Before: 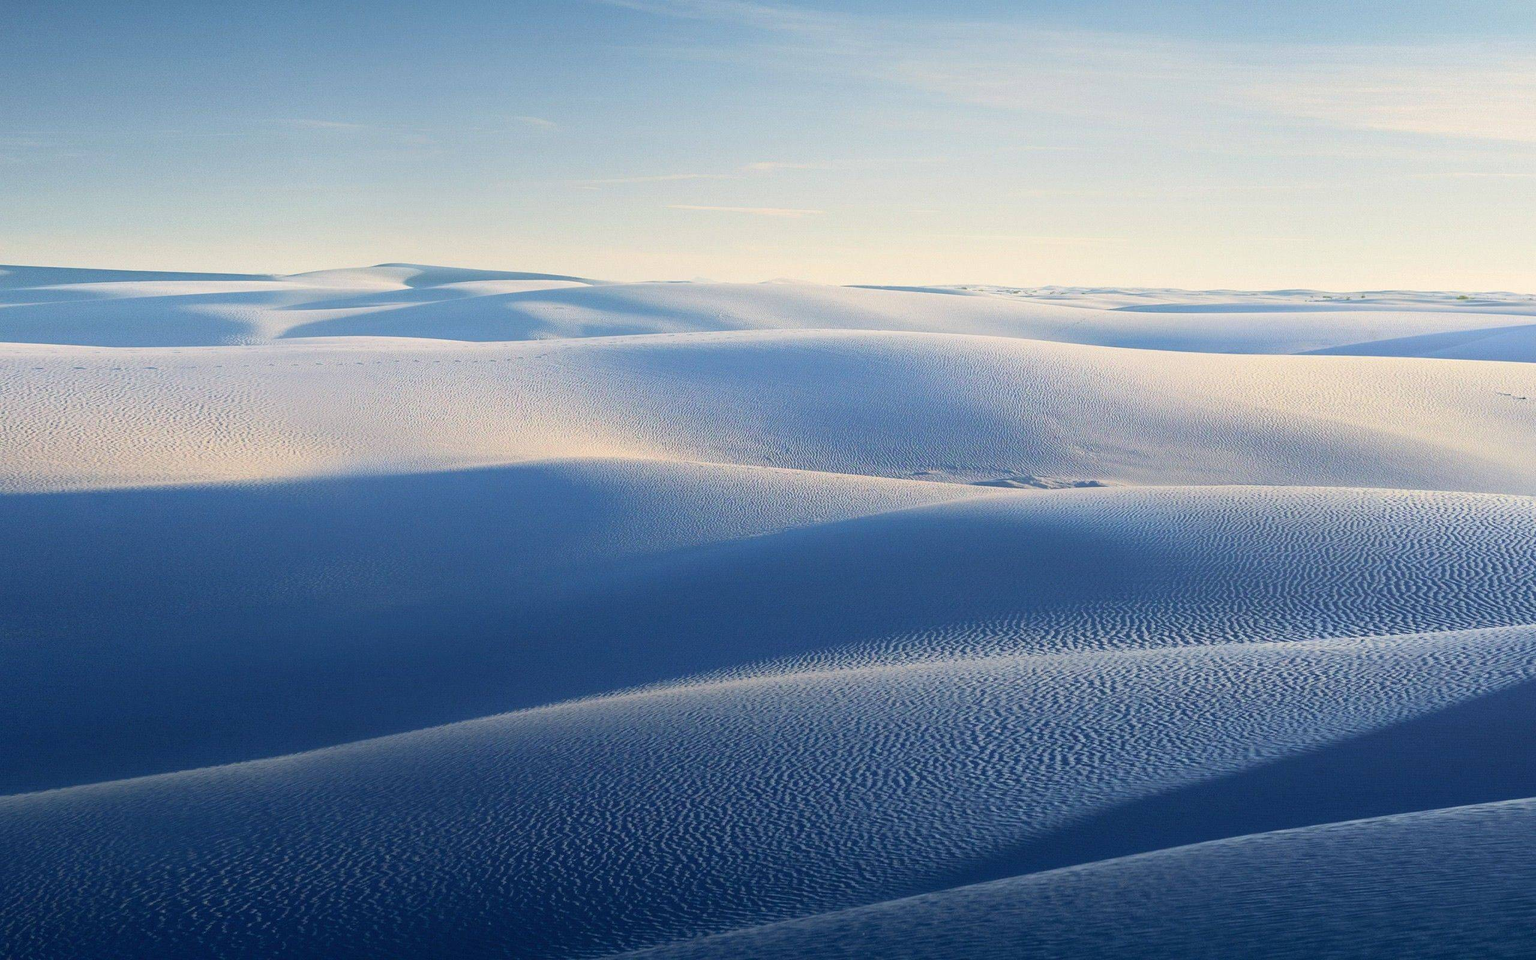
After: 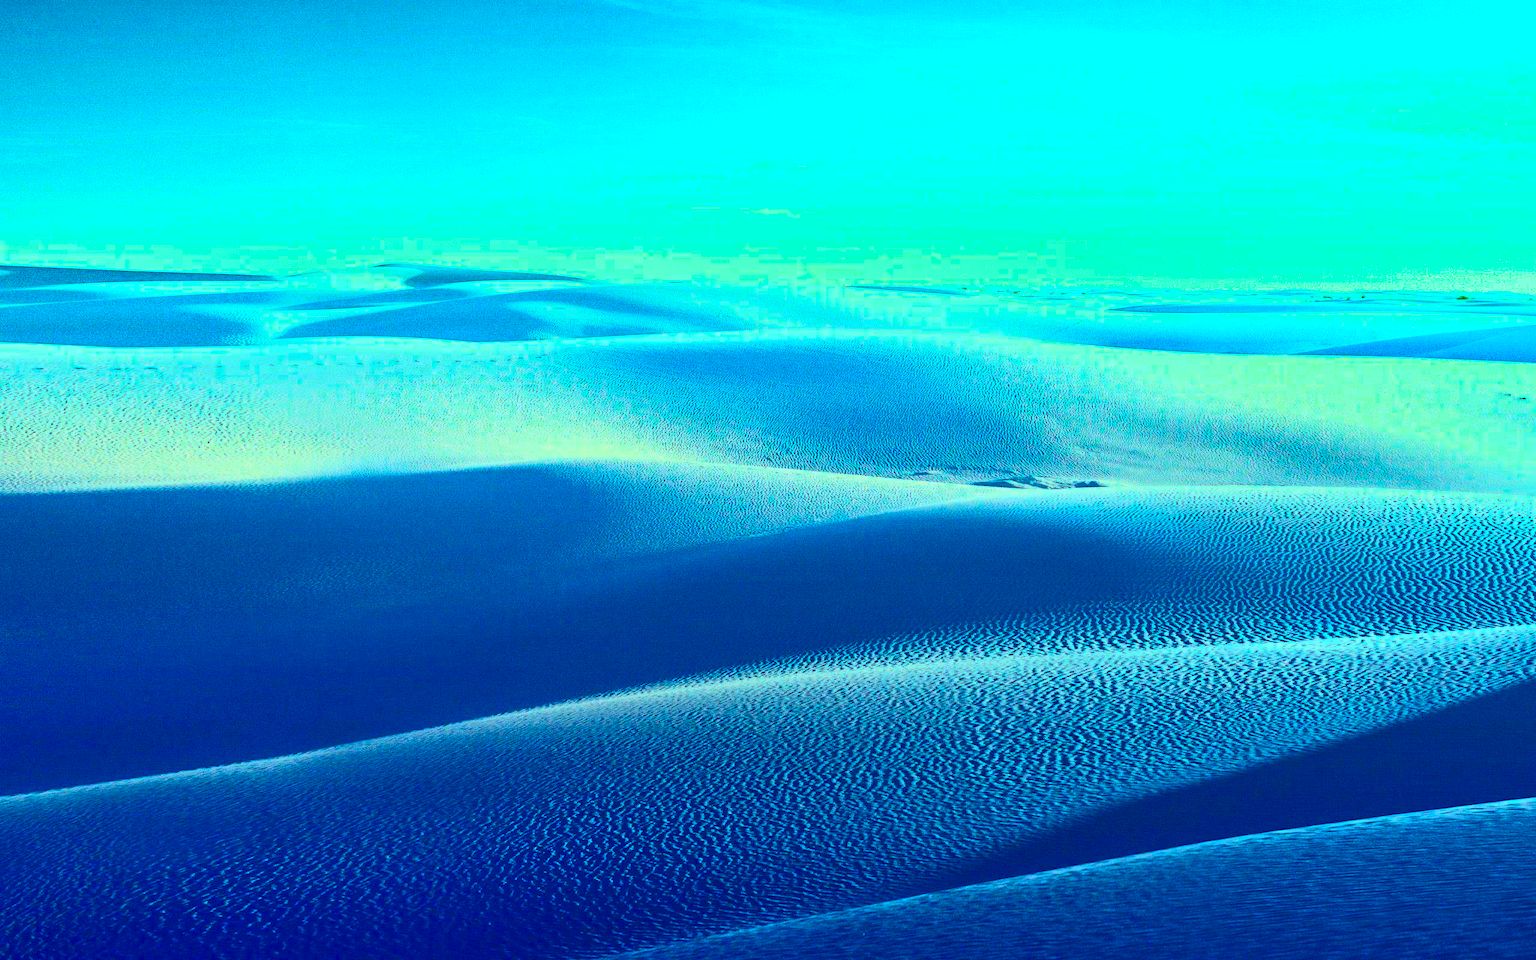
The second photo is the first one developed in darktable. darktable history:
color balance rgb: shadows lift › chroma 3.18%, shadows lift › hue 281.01°, highlights gain › chroma 7.527%, highlights gain › hue 181.81°, perceptual saturation grading › global saturation 25.751%, global vibrance 30.655%
contrast brightness saturation: contrast 0.409, brightness 0.102, saturation 0.214
shadows and highlights: shadows color adjustment 97.99%, highlights color adjustment 58.66%, low approximation 0.01, soften with gaussian
